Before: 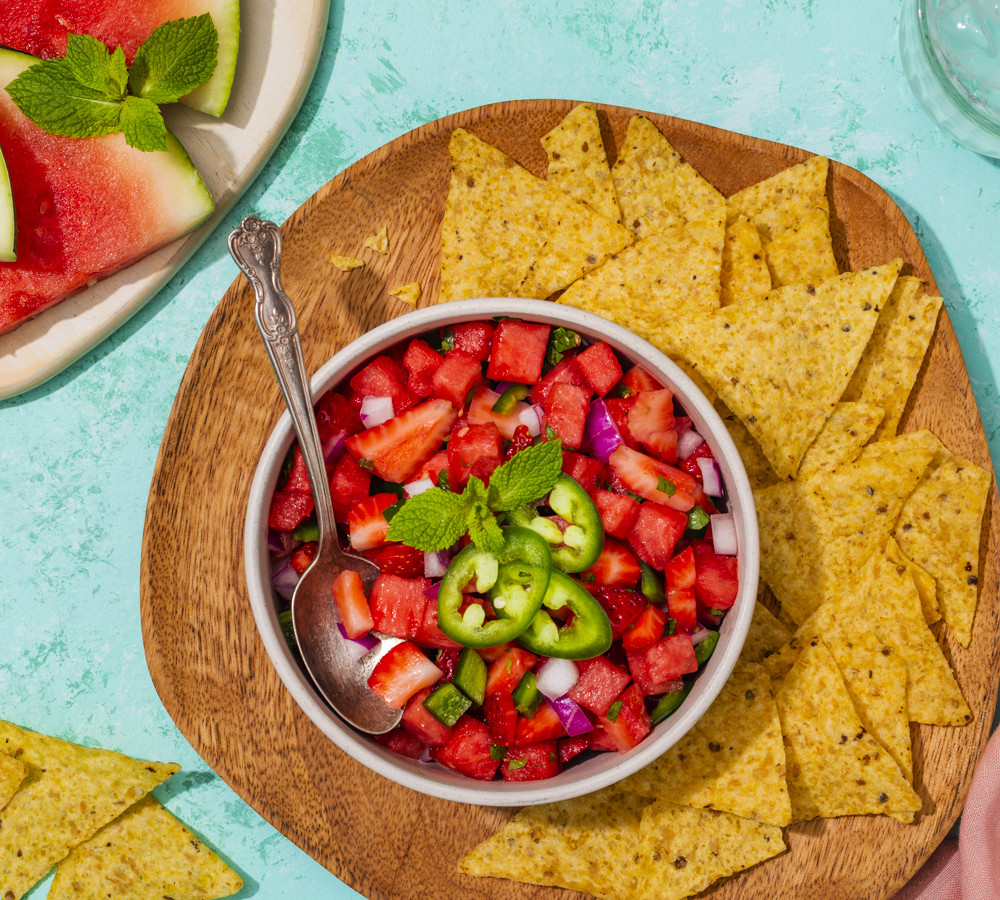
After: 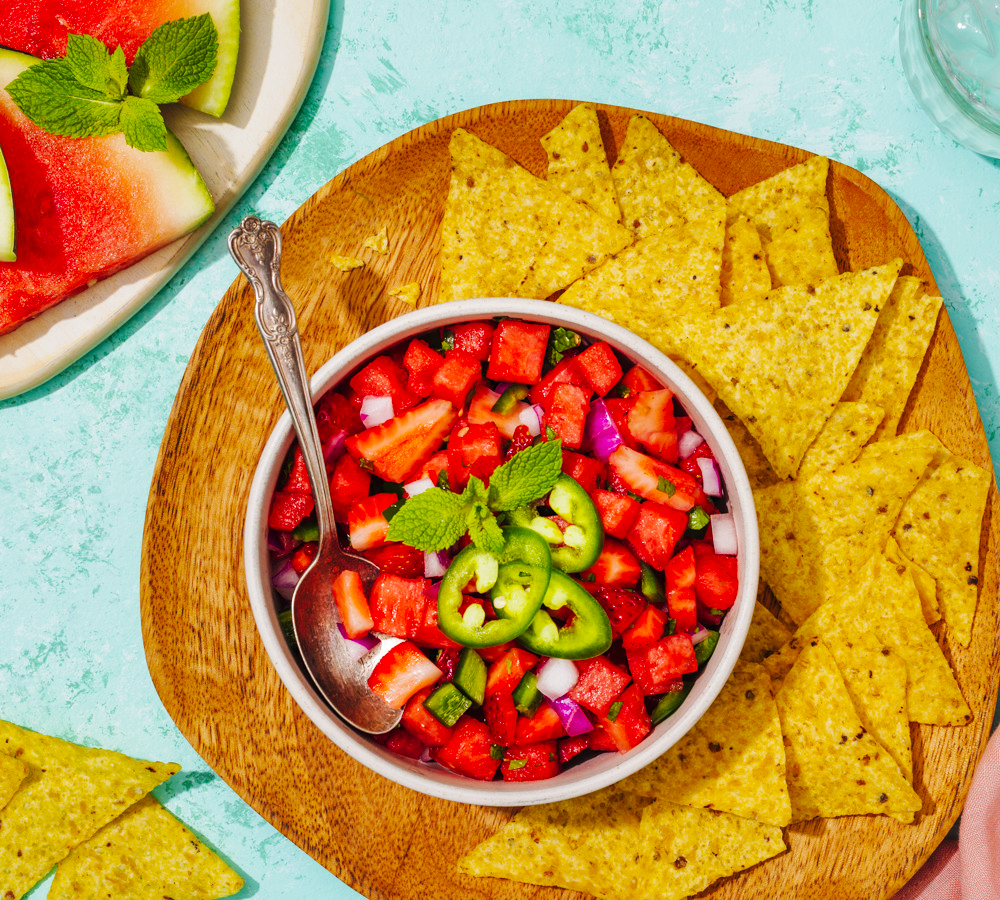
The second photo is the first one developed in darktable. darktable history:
shadows and highlights: highlights color adjustment 45.63%
color balance rgb: perceptual saturation grading › global saturation 0.87%, global vibrance 14.969%
base curve: curves: ch0 [(0, 0) (0.036, 0.025) (0.121, 0.166) (0.206, 0.329) (0.605, 0.79) (1, 1)], preserve colors none
